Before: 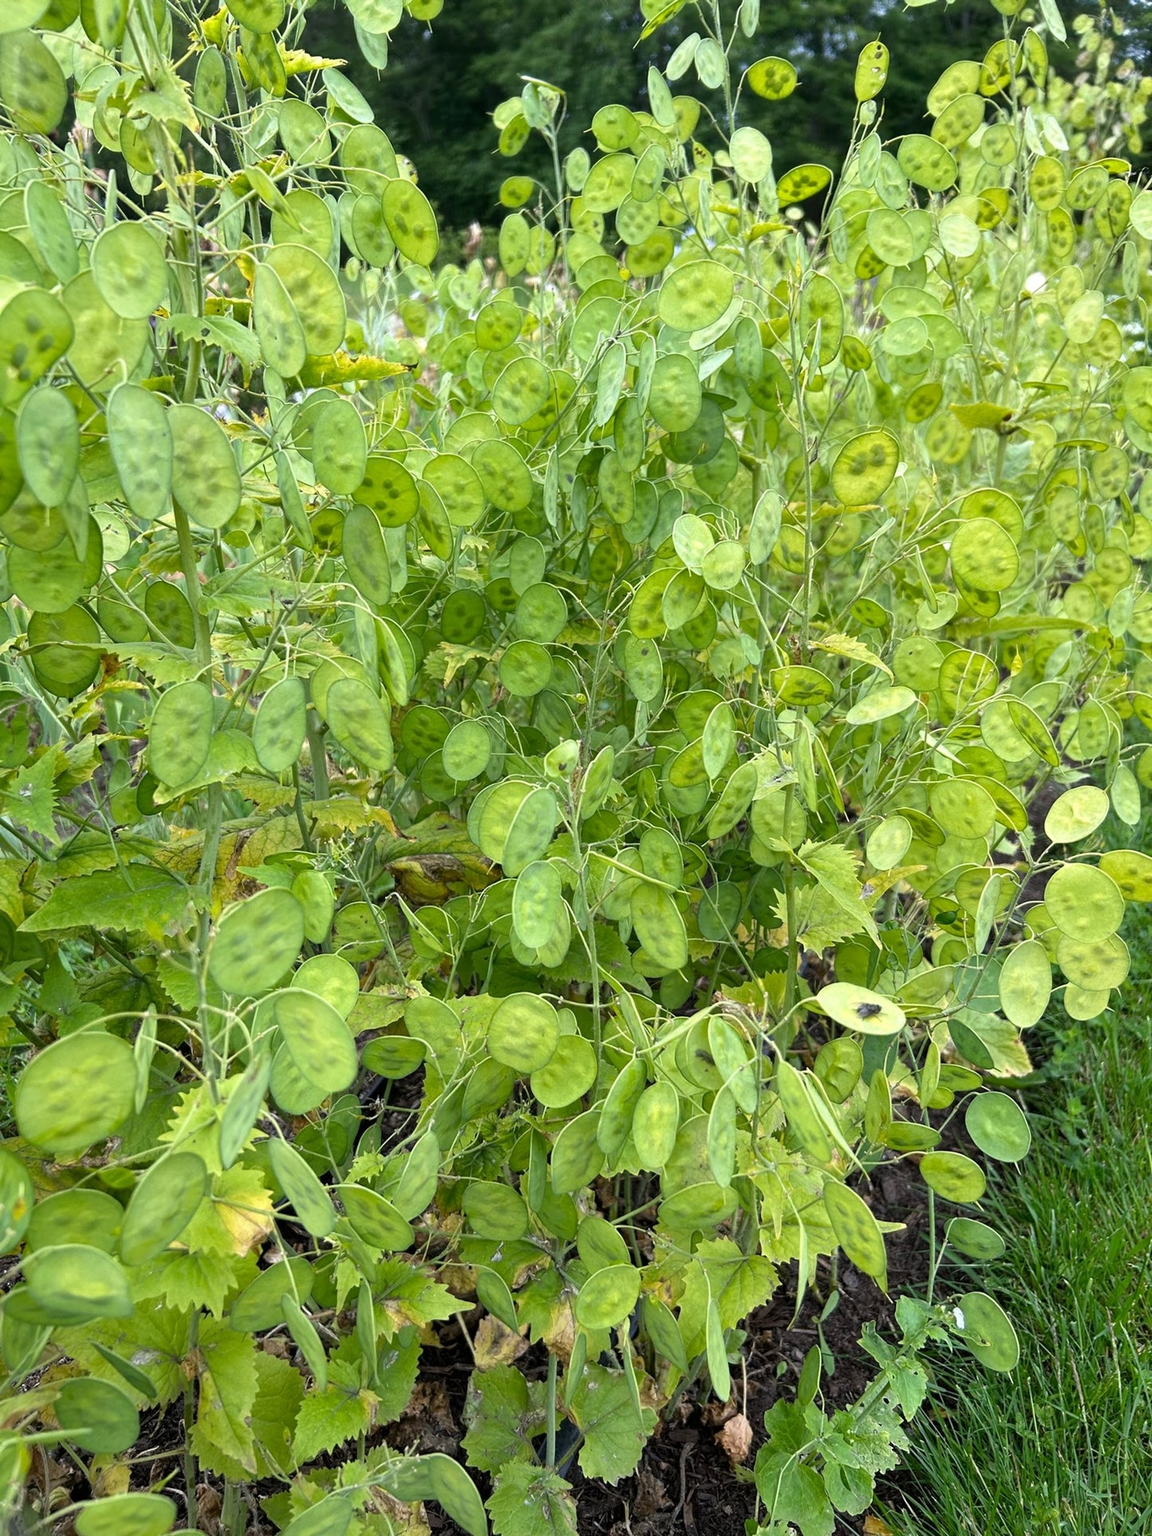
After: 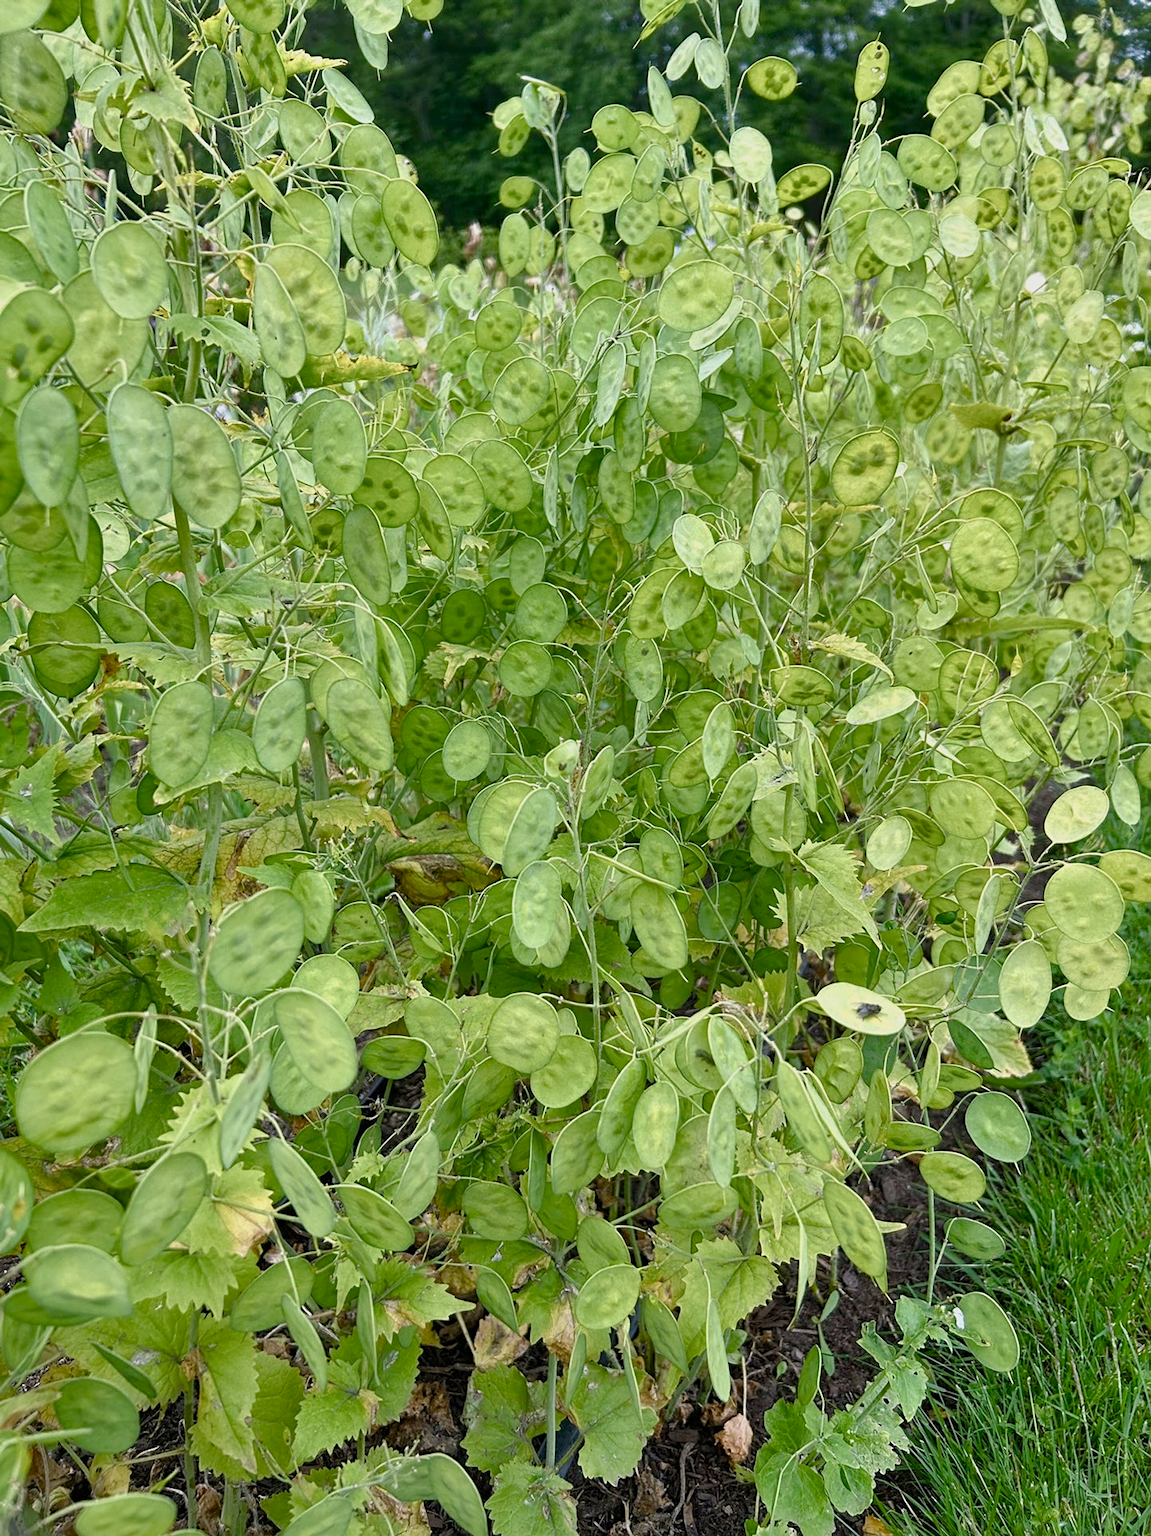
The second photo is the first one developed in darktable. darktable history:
shadows and highlights: shadows 60, soften with gaussian
color balance rgb: shadows lift › chroma 1%, shadows lift › hue 113°, highlights gain › chroma 0.2%, highlights gain › hue 333°, perceptual saturation grading › global saturation 20%, perceptual saturation grading › highlights -50%, perceptual saturation grading › shadows 25%, contrast -10%
sharpen: amount 0.2
